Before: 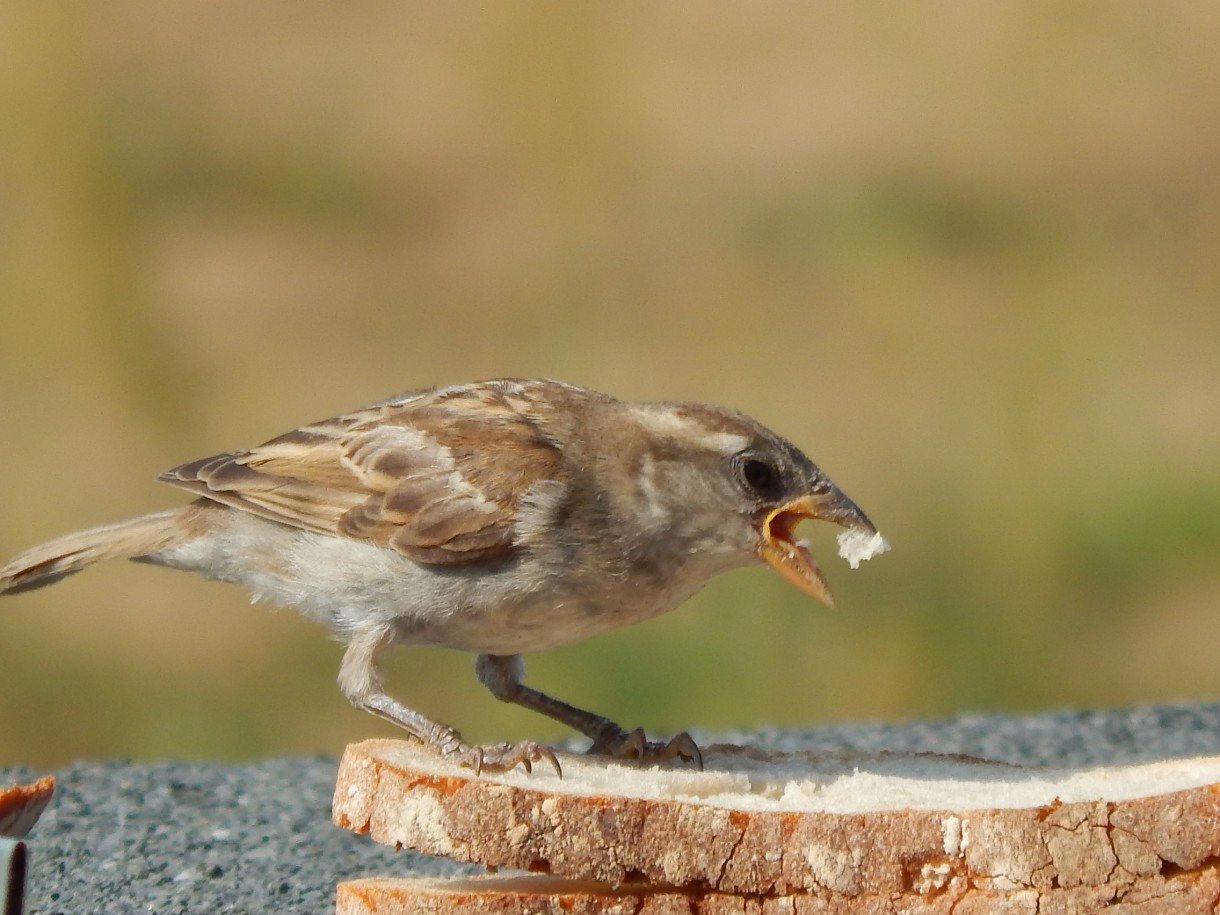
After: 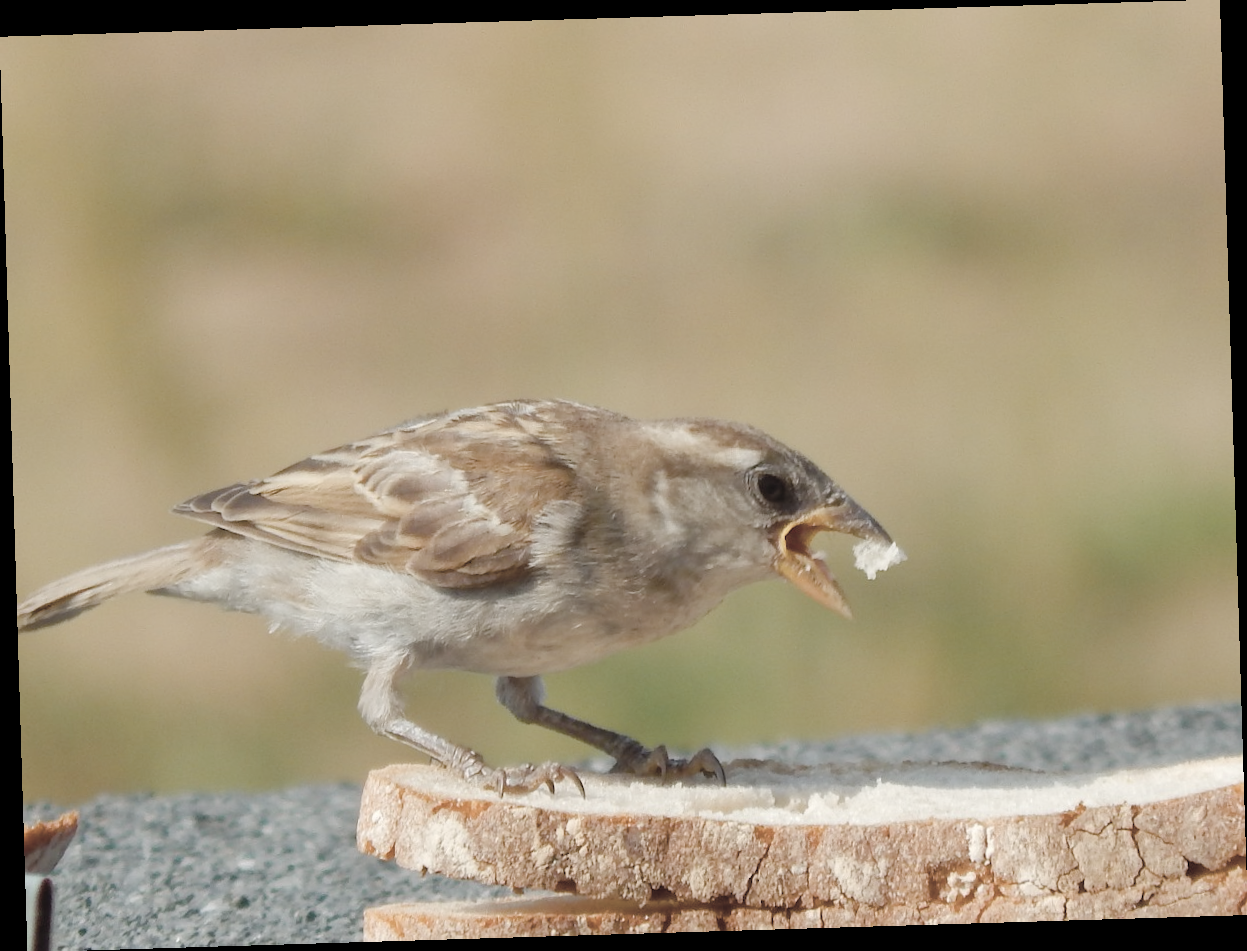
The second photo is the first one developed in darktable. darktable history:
color balance rgb: perceptual saturation grading › global saturation 20%, perceptual saturation grading › highlights -25%, perceptual saturation grading › shadows 50%
rotate and perspective: rotation -1.75°, automatic cropping off
contrast brightness saturation: brightness 0.18, saturation -0.5
